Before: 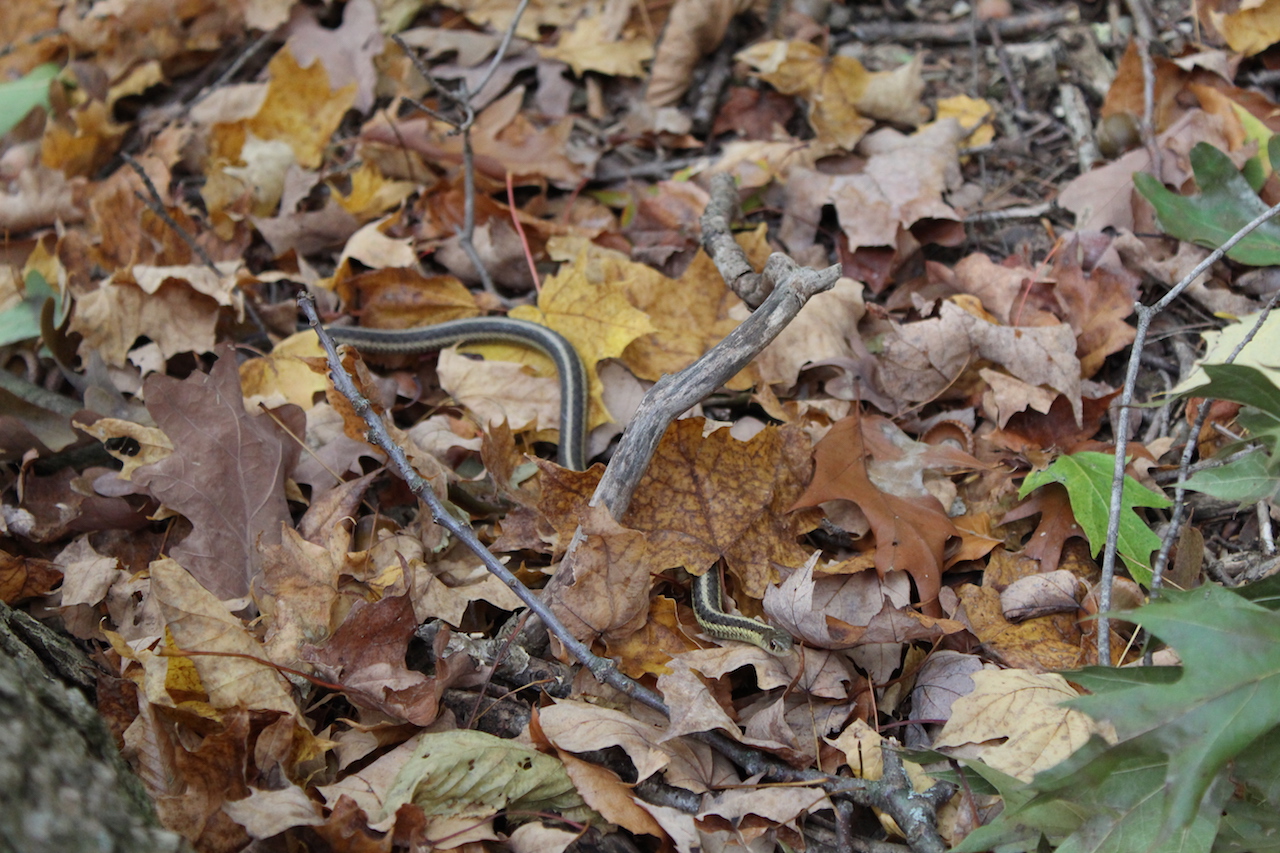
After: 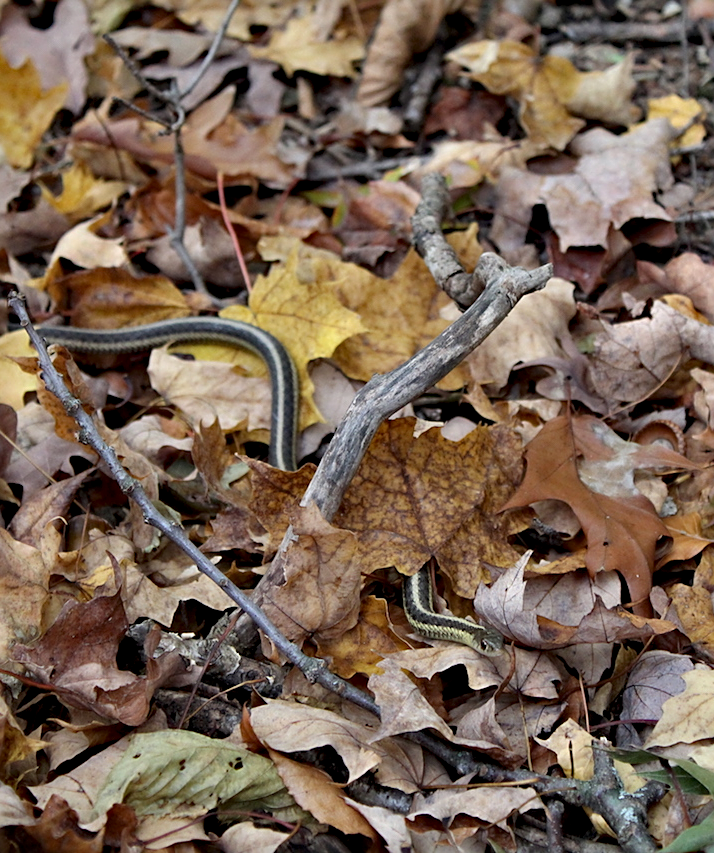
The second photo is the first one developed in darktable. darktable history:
crop and rotate: left 22.617%, right 21.587%
sharpen: on, module defaults
contrast equalizer: y [[0.514, 0.573, 0.581, 0.508, 0.5, 0.5], [0.5 ×6], [0.5 ×6], [0 ×6], [0 ×6]]
haze removal: compatibility mode true, adaptive false
